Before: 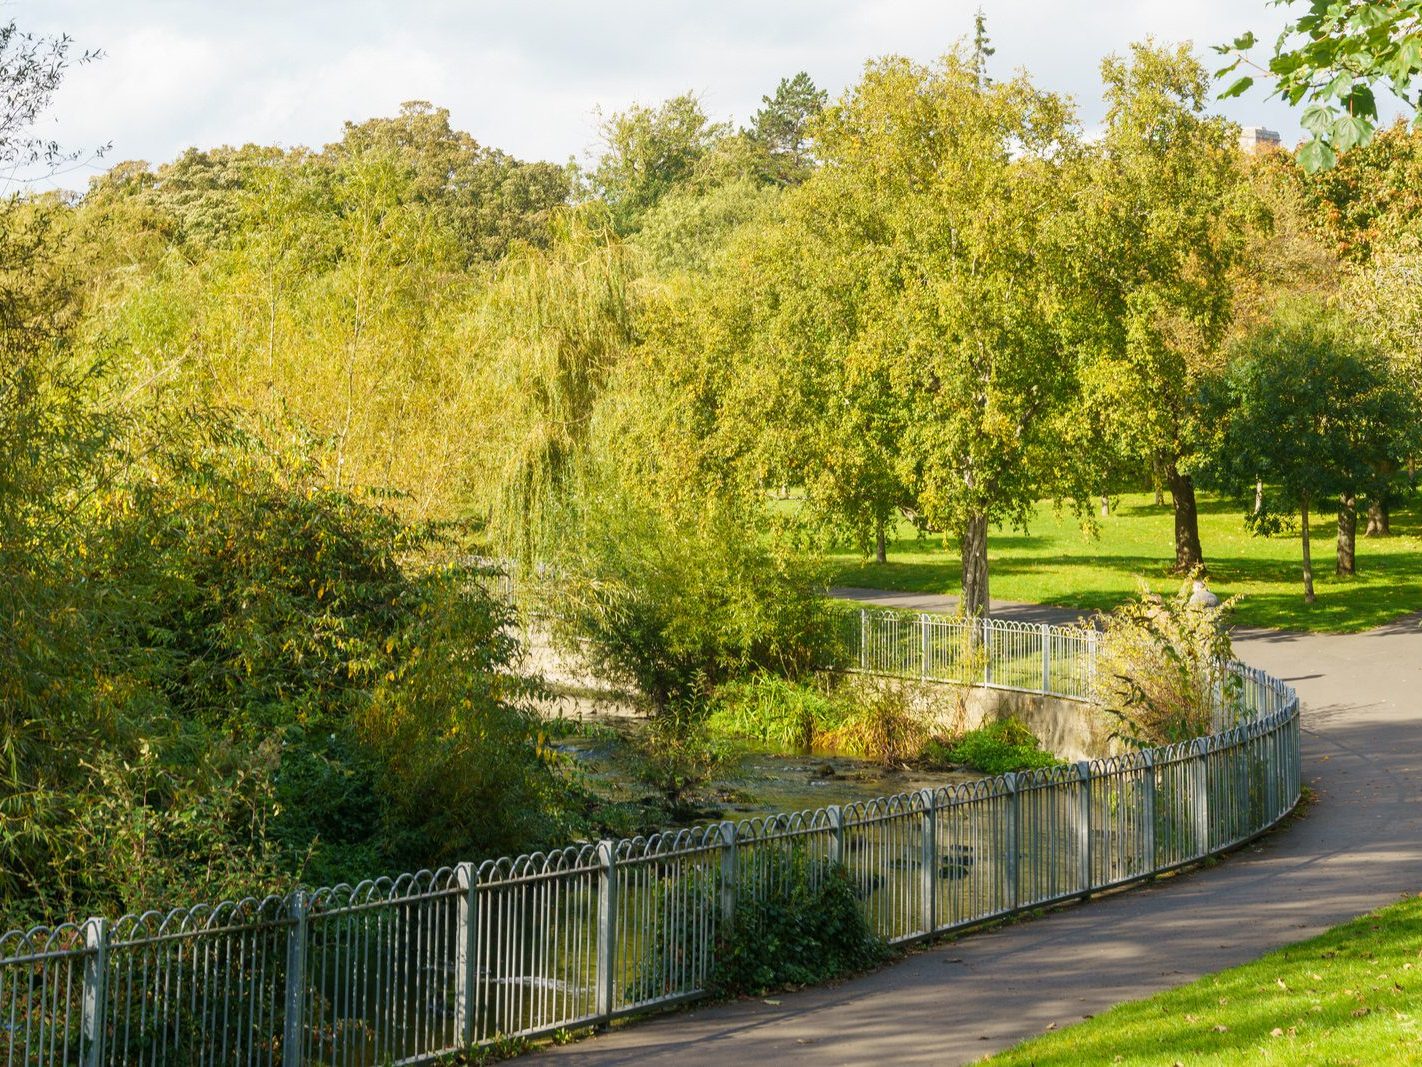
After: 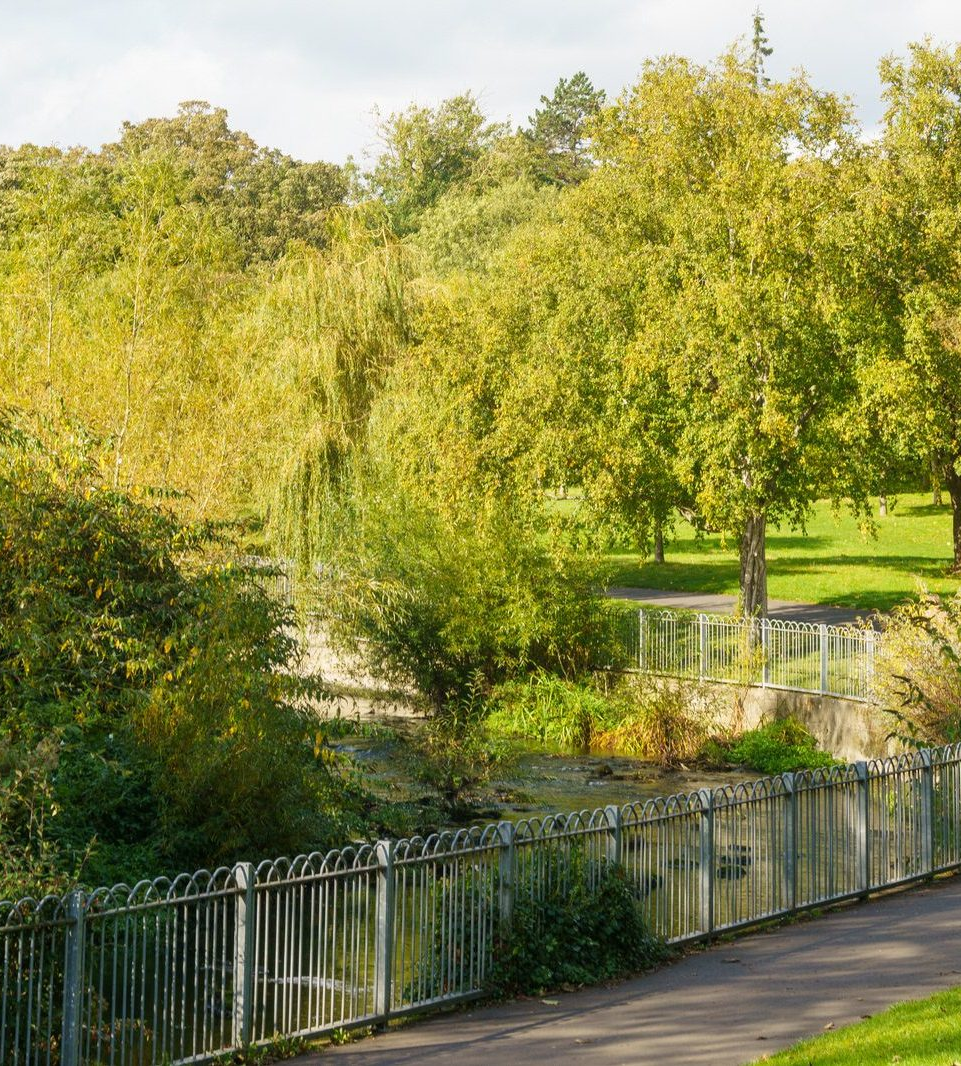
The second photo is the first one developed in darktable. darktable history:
crop and rotate: left 15.685%, right 16.675%
